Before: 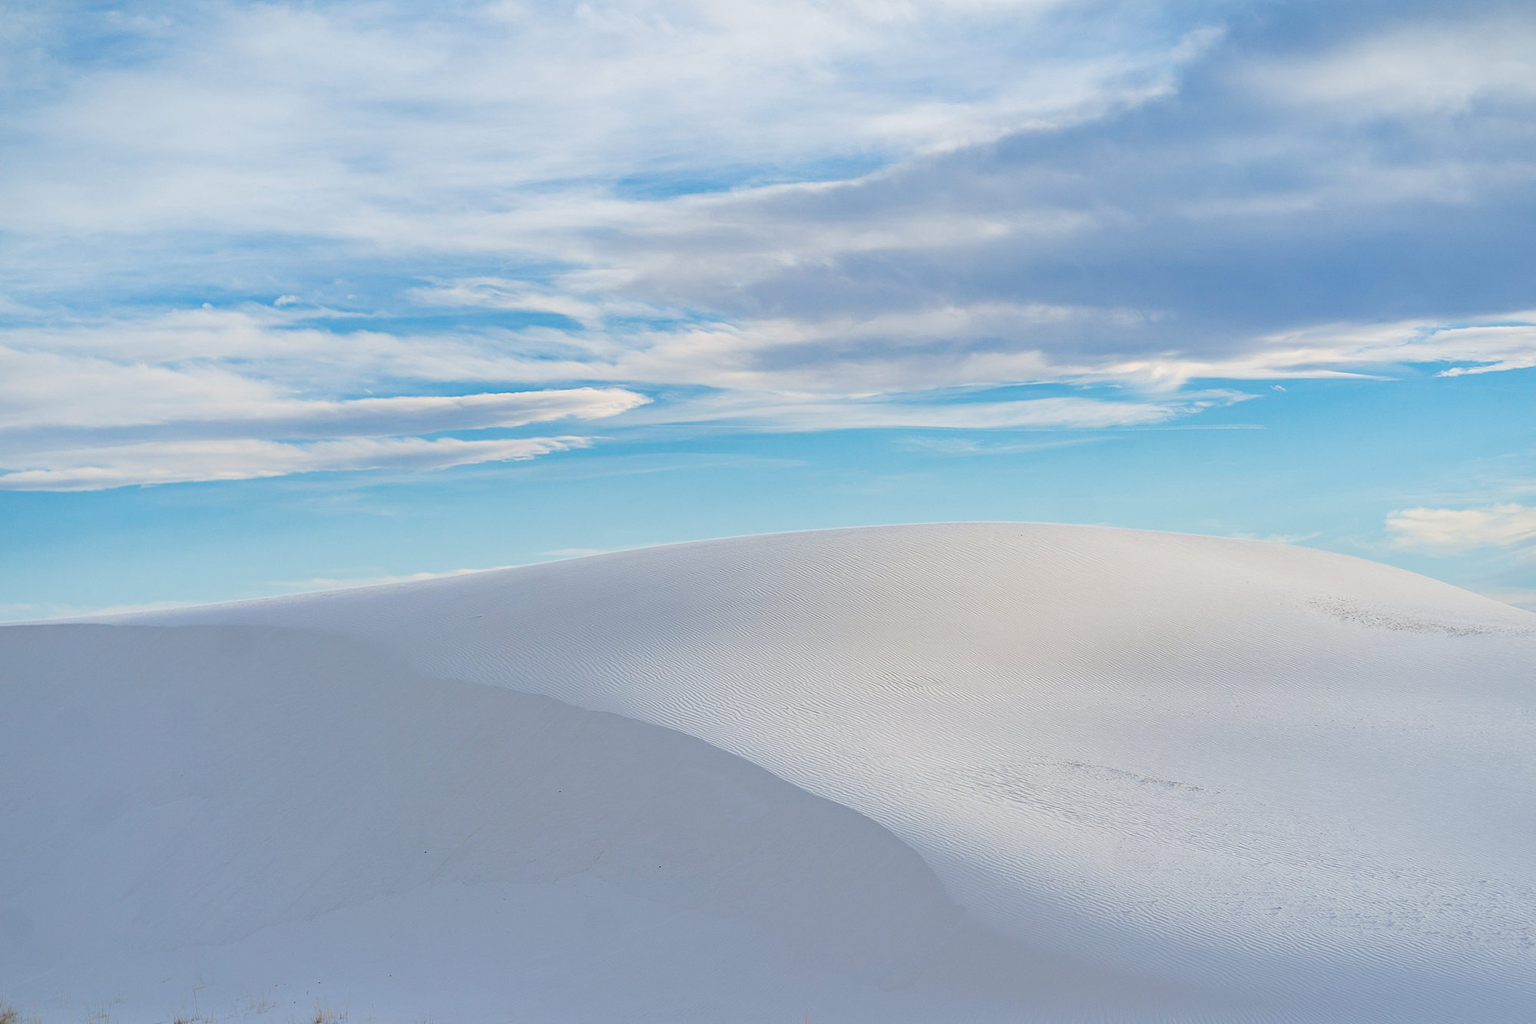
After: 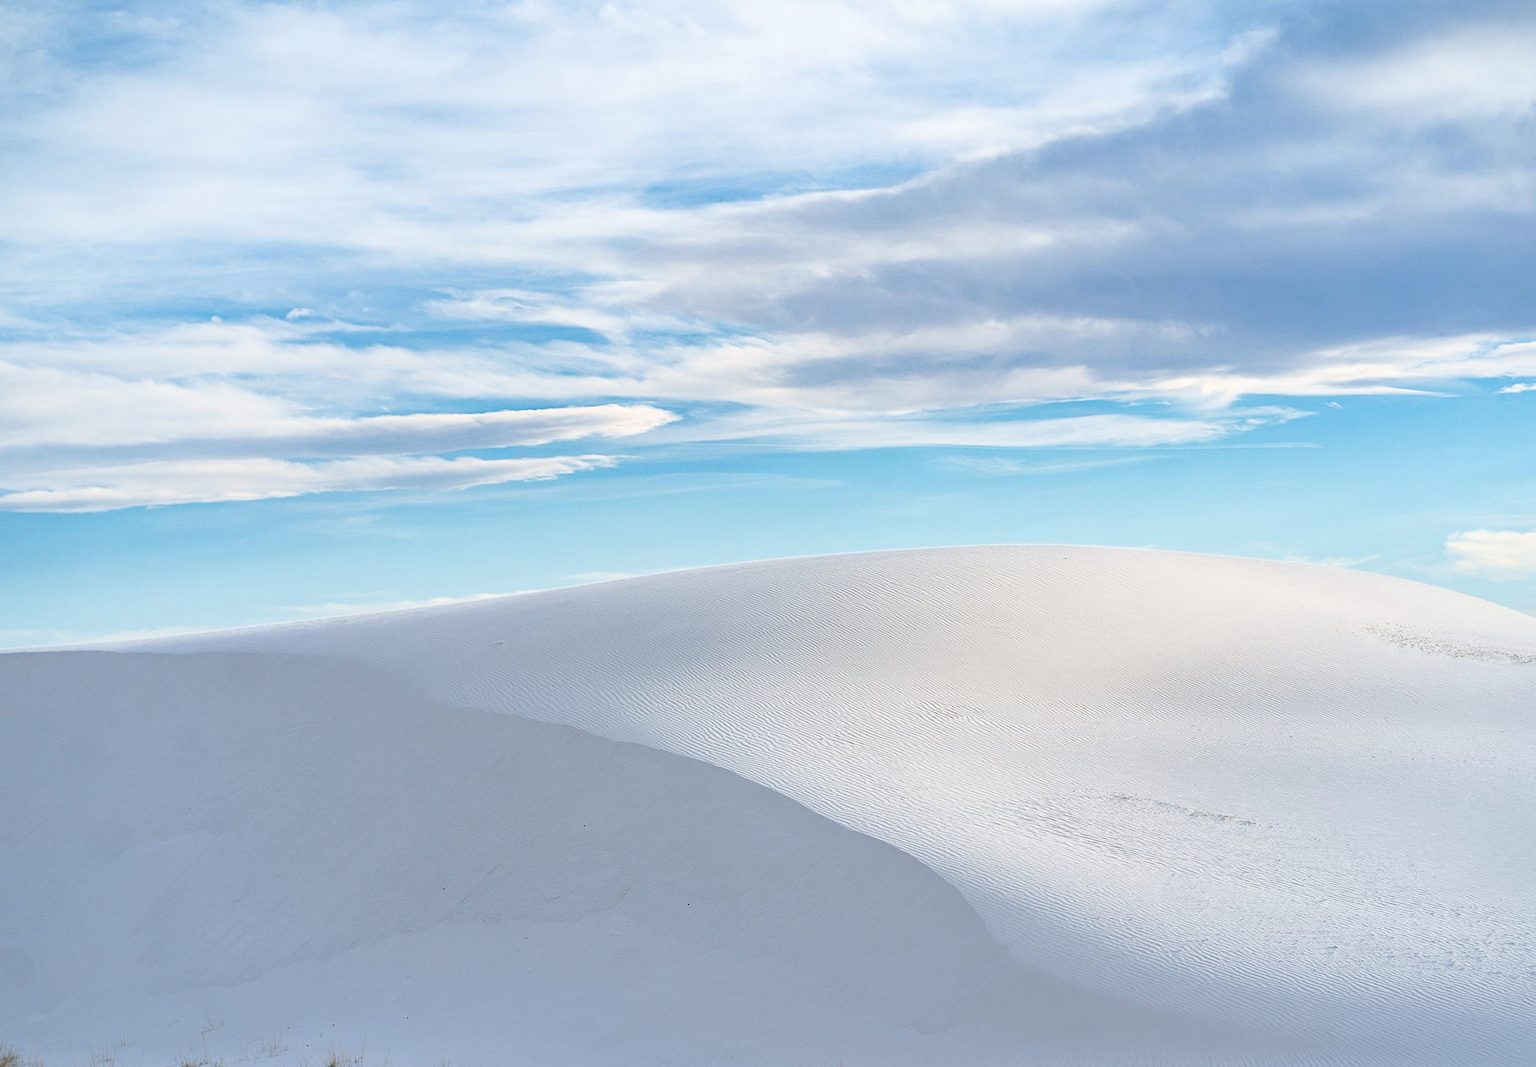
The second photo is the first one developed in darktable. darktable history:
filmic rgb: white relative exposure 2.34 EV, hardness 6.59
crop: right 4.126%, bottom 0.031%
